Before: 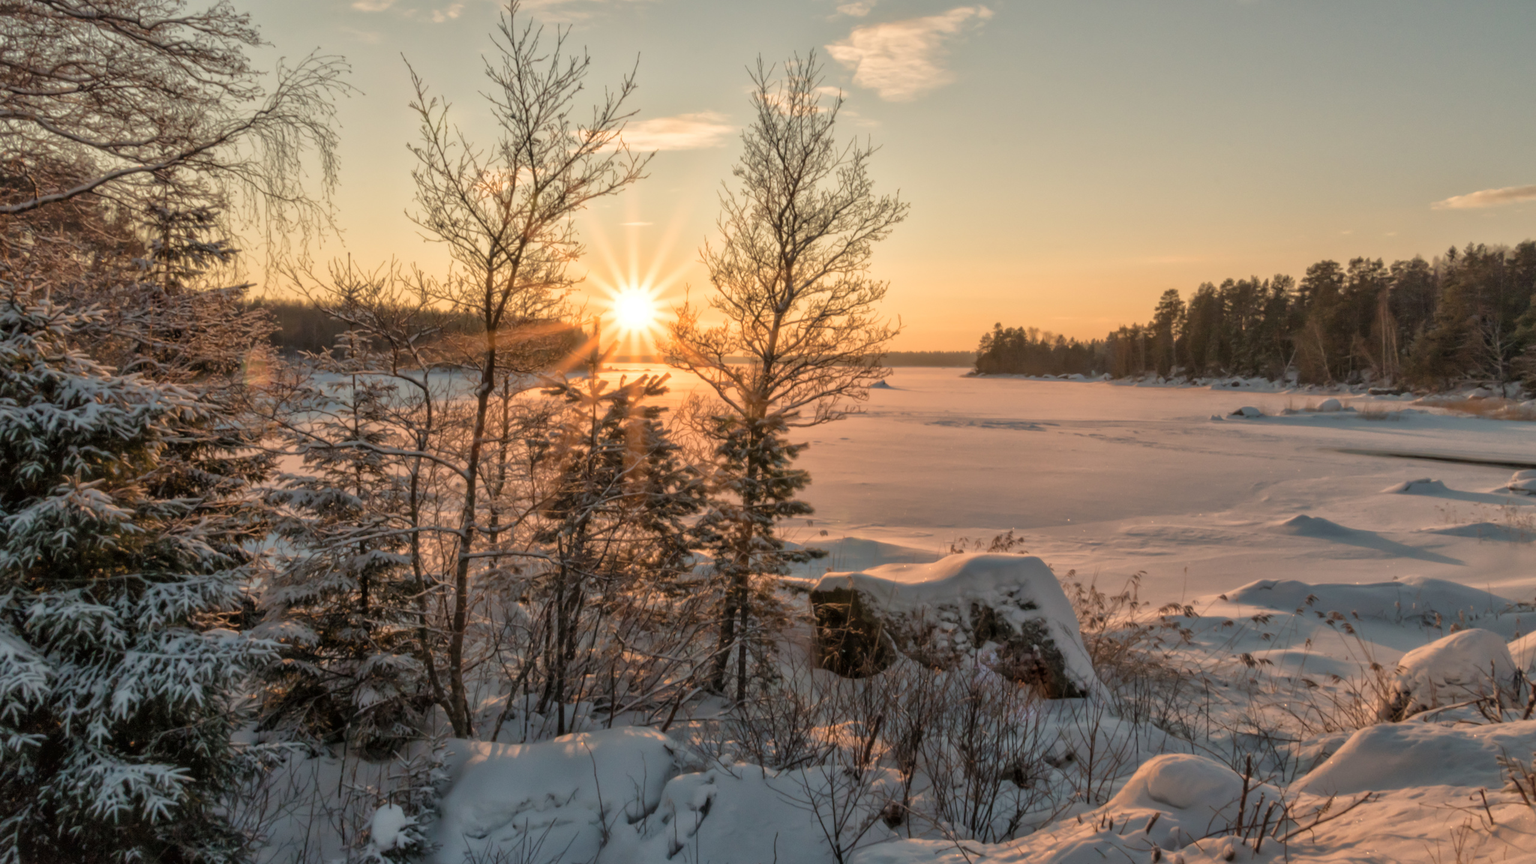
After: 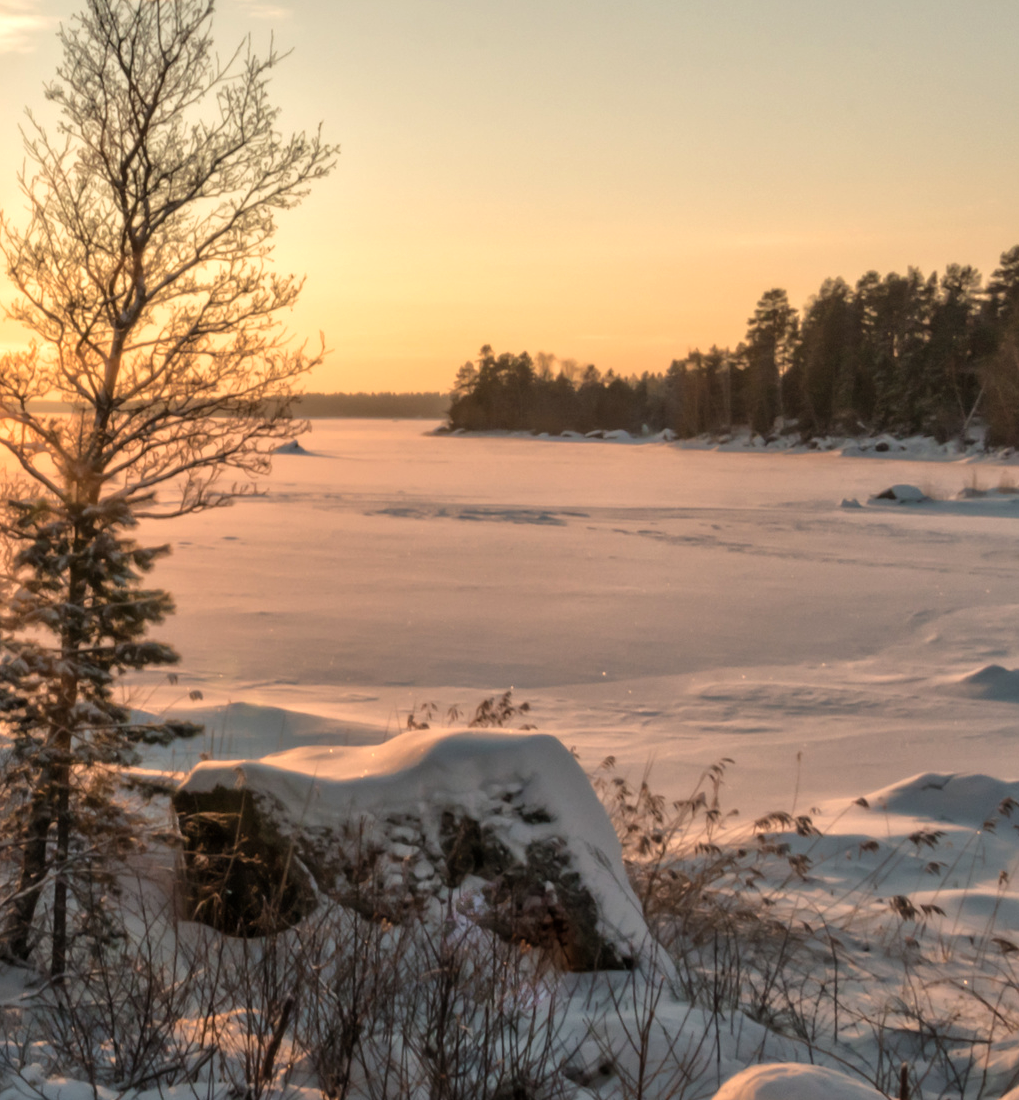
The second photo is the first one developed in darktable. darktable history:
tone equalizer: -8 EV -0.437 EV, -7 EV -0.413 EV, -6 EV -0.366 EV, -5 EV -0.254 EV, -3 EV 0.227 EV, -2 EV 0.333 EV, -1 EV 0.412 EV, +0 EV 0.431 EV, edges refinement/feathering 500, mask exposure compensation -1.57 EV, preserve details no
crop: left 45.977%, top 13.431%, right 14.209%, bottom 10.132%
exposure: compensate highlight preservation false
